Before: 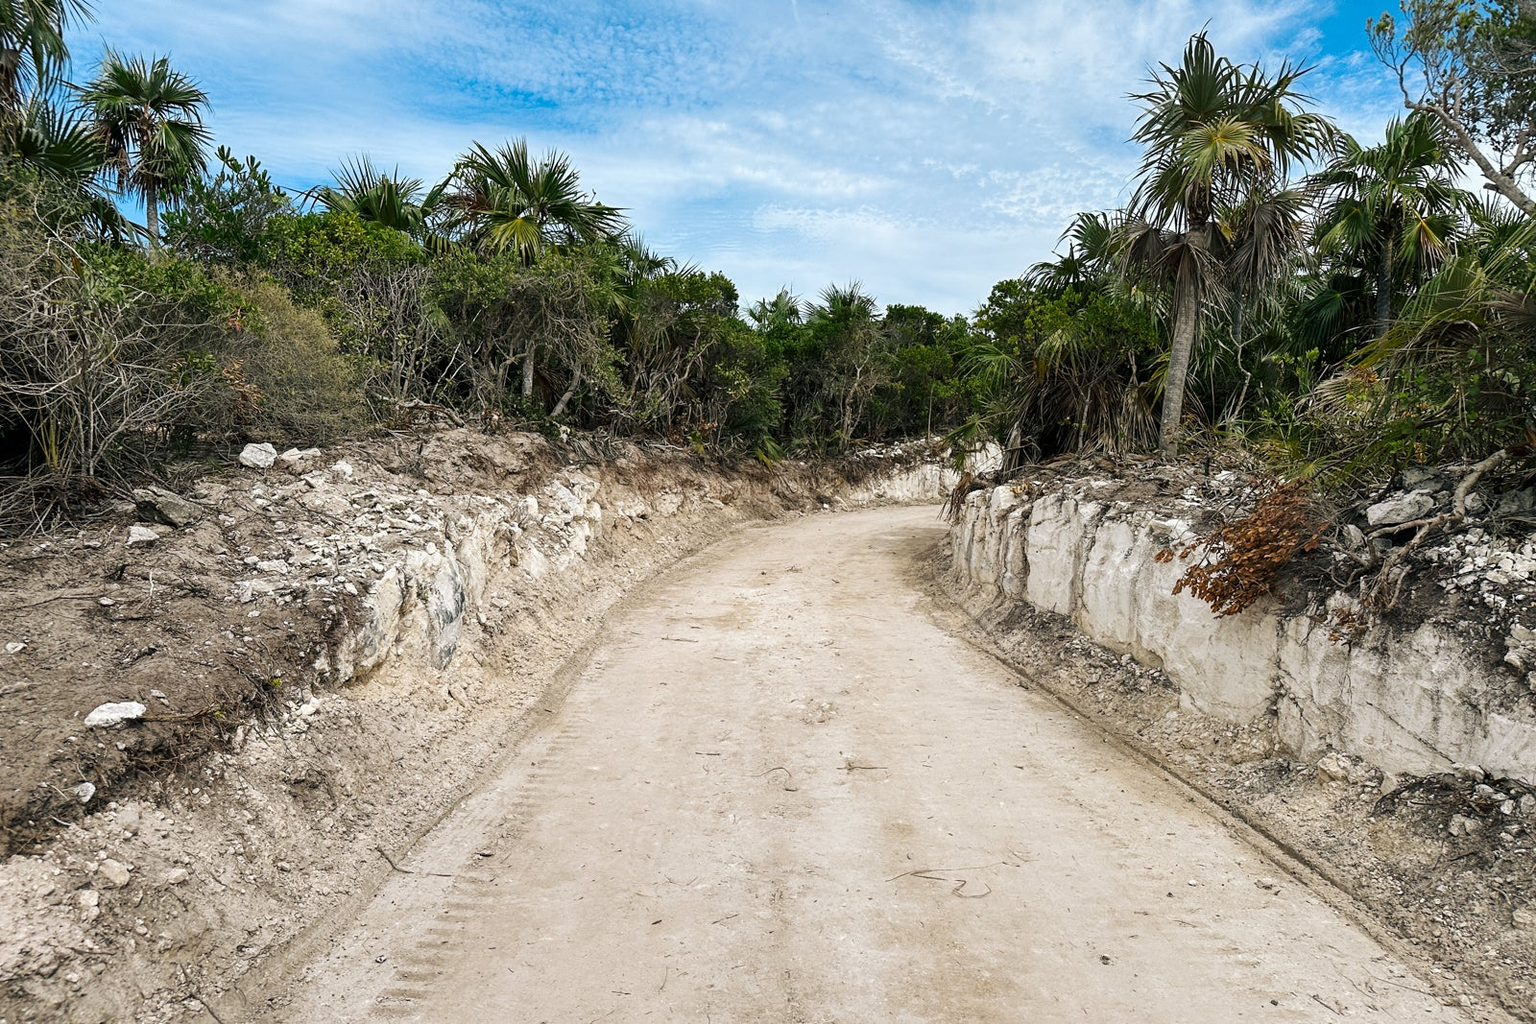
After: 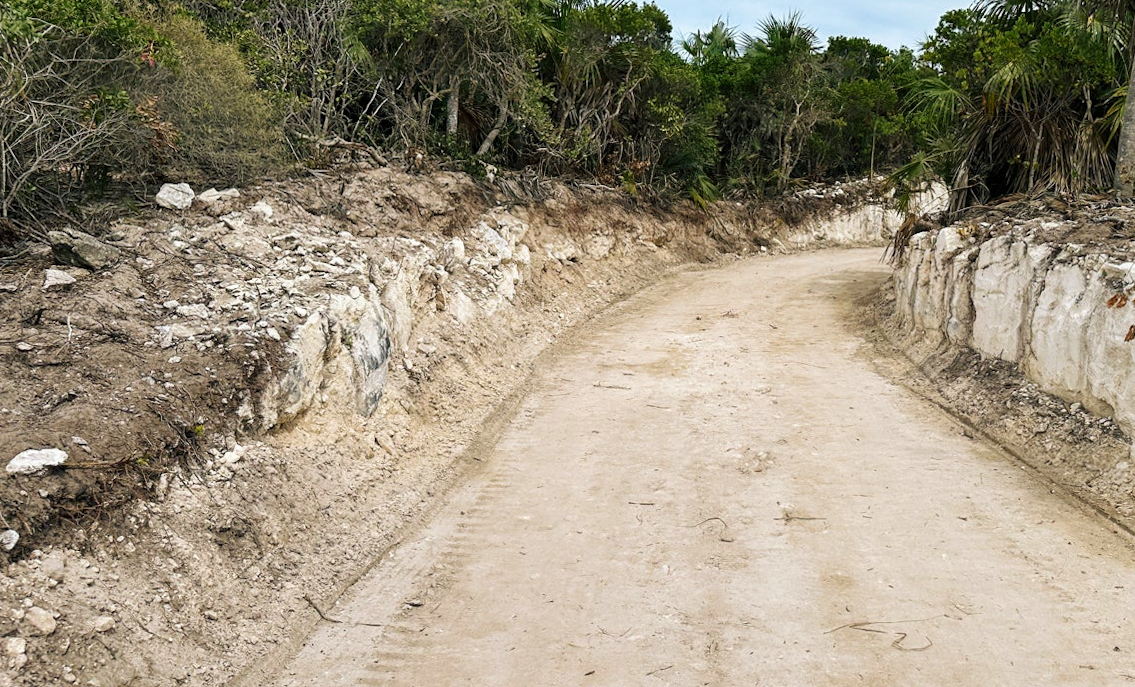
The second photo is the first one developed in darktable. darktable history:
rotate and perspective: lens shift (vertical) 0.048, lens shift (horizontal) -0.024, automatic cropping off
crop: left 6.488%, top 27.668%, right 24.183%, bottom 8.656%
velvia: on, module defaults
